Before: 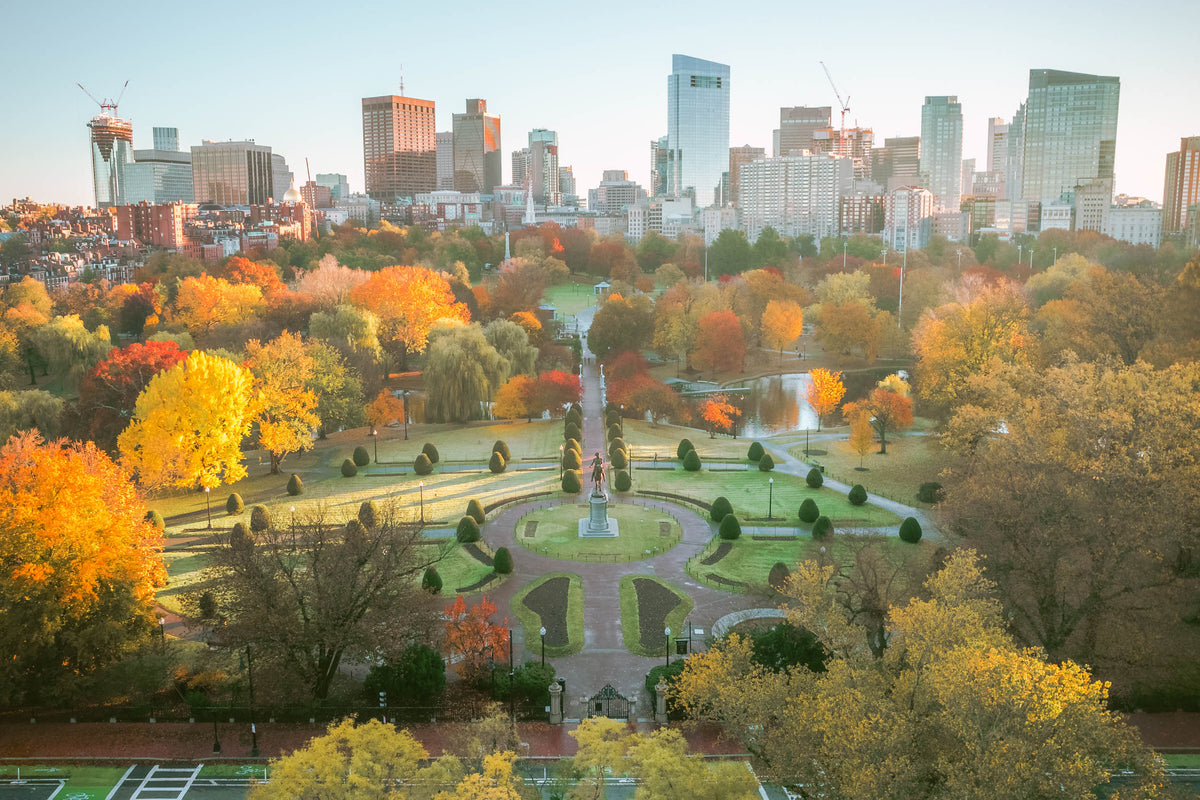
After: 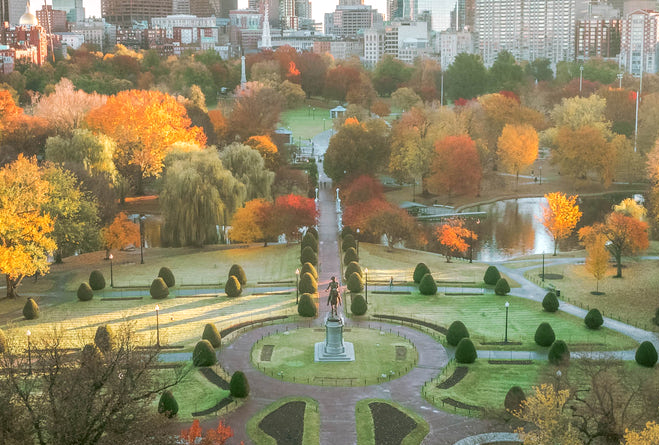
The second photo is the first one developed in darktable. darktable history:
local contrast: on, module defaults
exposure: exposure -0.04 EV, compensate highlight preservation false
crop and rotate: left 22.004%, top 22.062%, right 23.037%, bottom 22.281%
